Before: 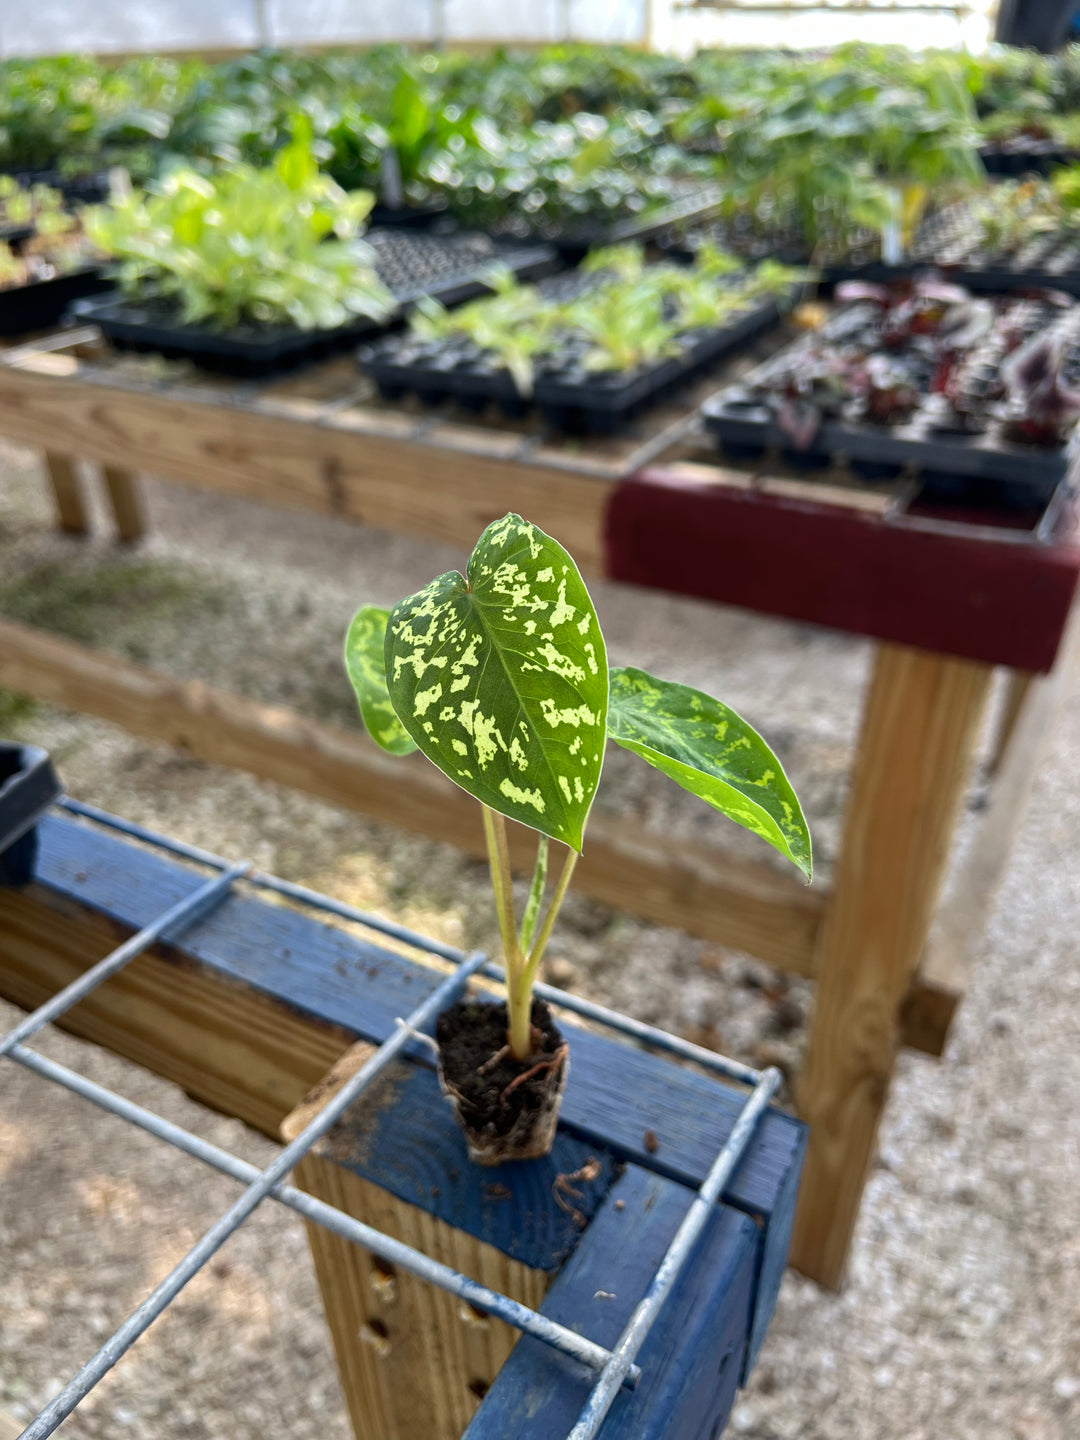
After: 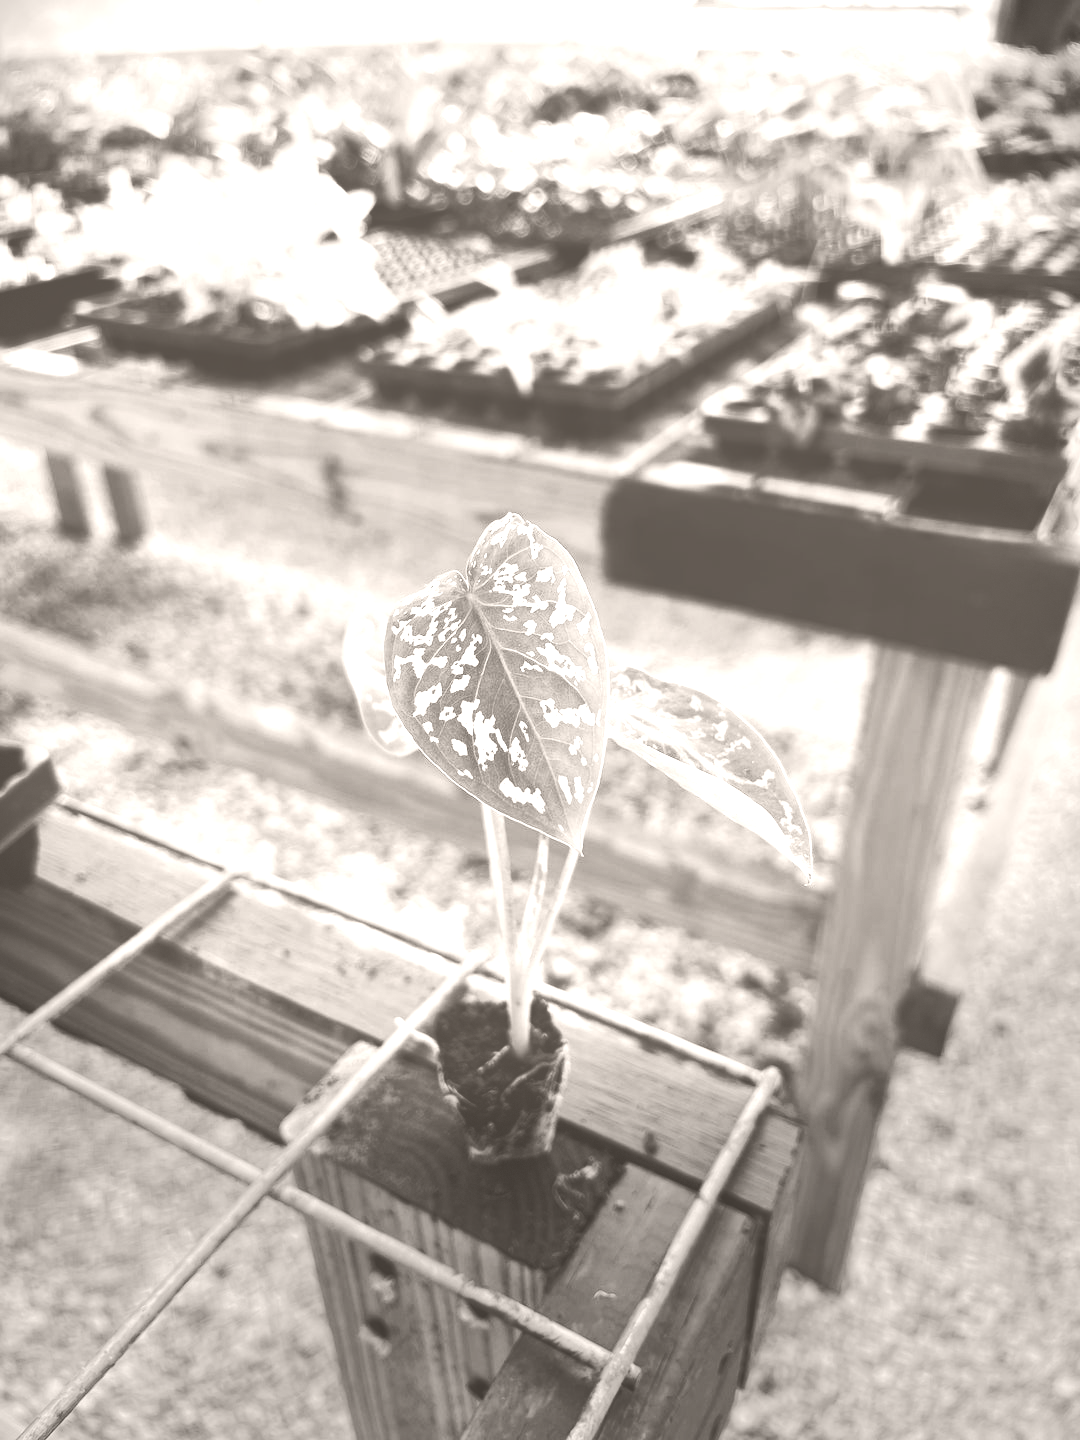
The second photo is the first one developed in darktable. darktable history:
colorize: hue 34.49°, saturation 35.33%, source mix 100%, lightness 55%, version 1
vignetting: fall-off start 68.33%, fall-off radius 30%, saturation 0.042, center (-0.066, -0.311), width/height ratio 0.992, shape 0.85, dithering 8-bit output
tone curve: curves: ch0 [(0, 0.032) (0.094, 0.08) (0.265, 0.208) (0.41, 0.417) (0.485, 0.524) (0.638, 0.673) (0.845, 0.828) (0.994, 0.964)]; ch1 [(0, 0) (0.161, 0.092) (0.37, 0.302) (0.437, 0.456) (0.469, 0.482) (0.498, 0.504) (0.576, 0.583) (0.644, 0.638) (0.725, 0.765) (1, 1)]; ch2 [(0, 0) (0.352, 0.403) (0.45, 0.469) (0.502, 0.504) (0.54, 0.521) (0.589, 0.576) (1, 1)], color space Lab, independent channels, preserve colors none
